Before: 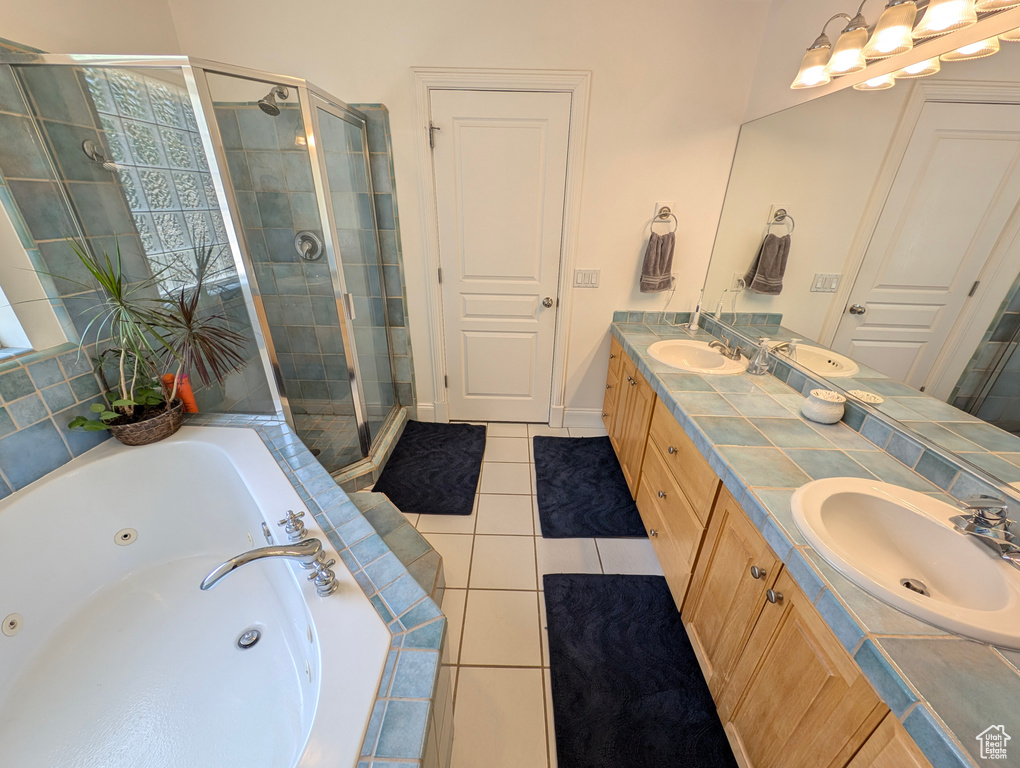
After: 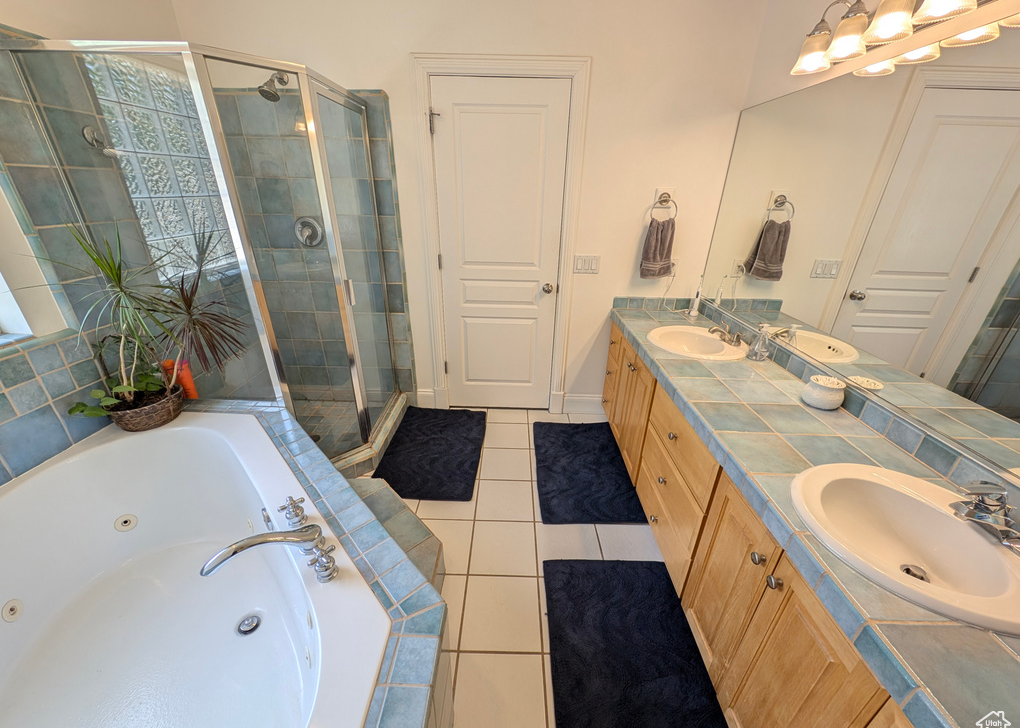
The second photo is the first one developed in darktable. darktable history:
crop and rotate: top 1.892%, bottom 3.222%
